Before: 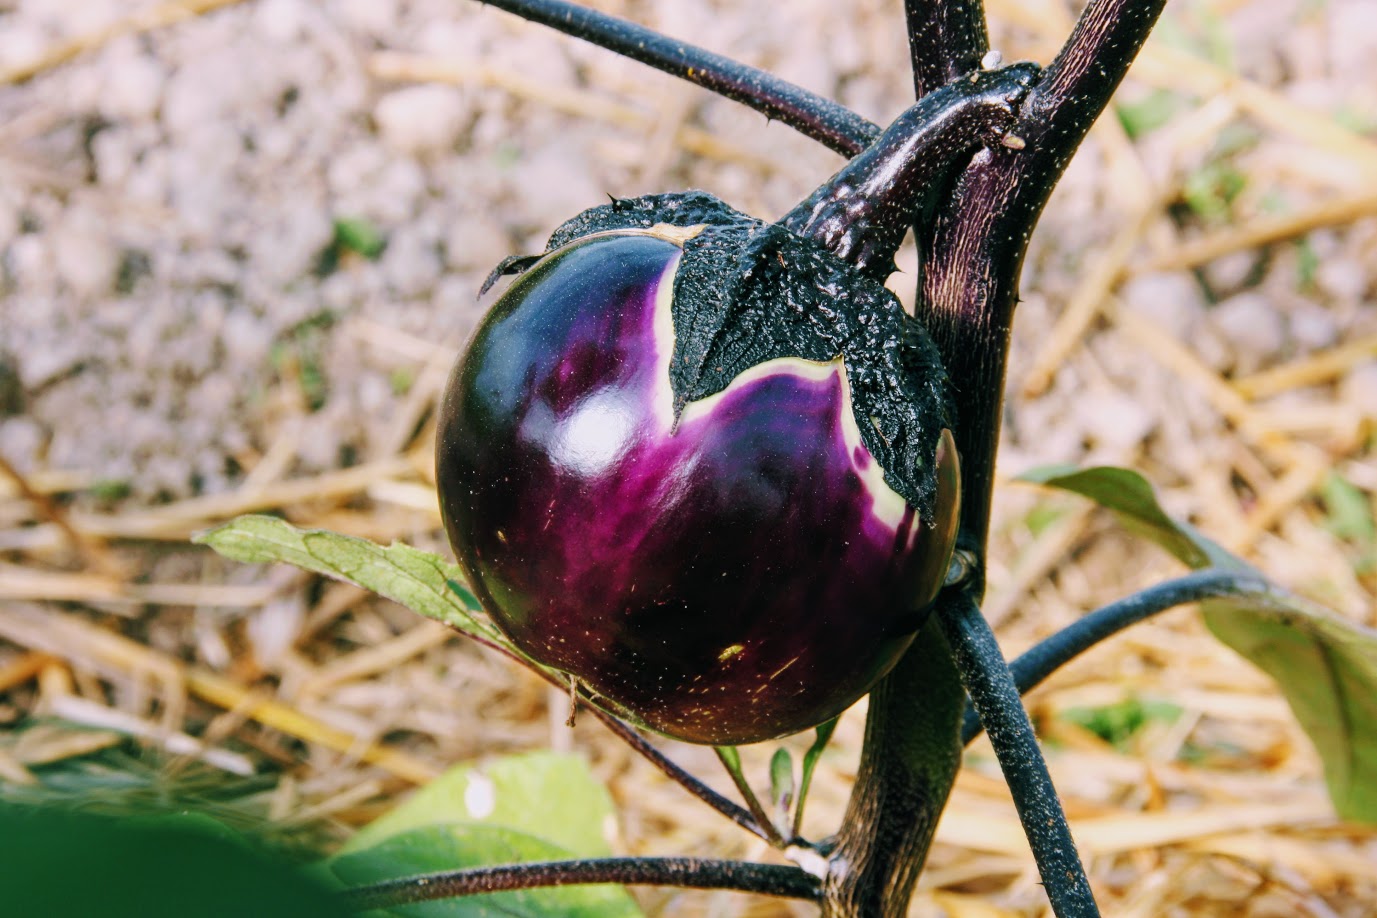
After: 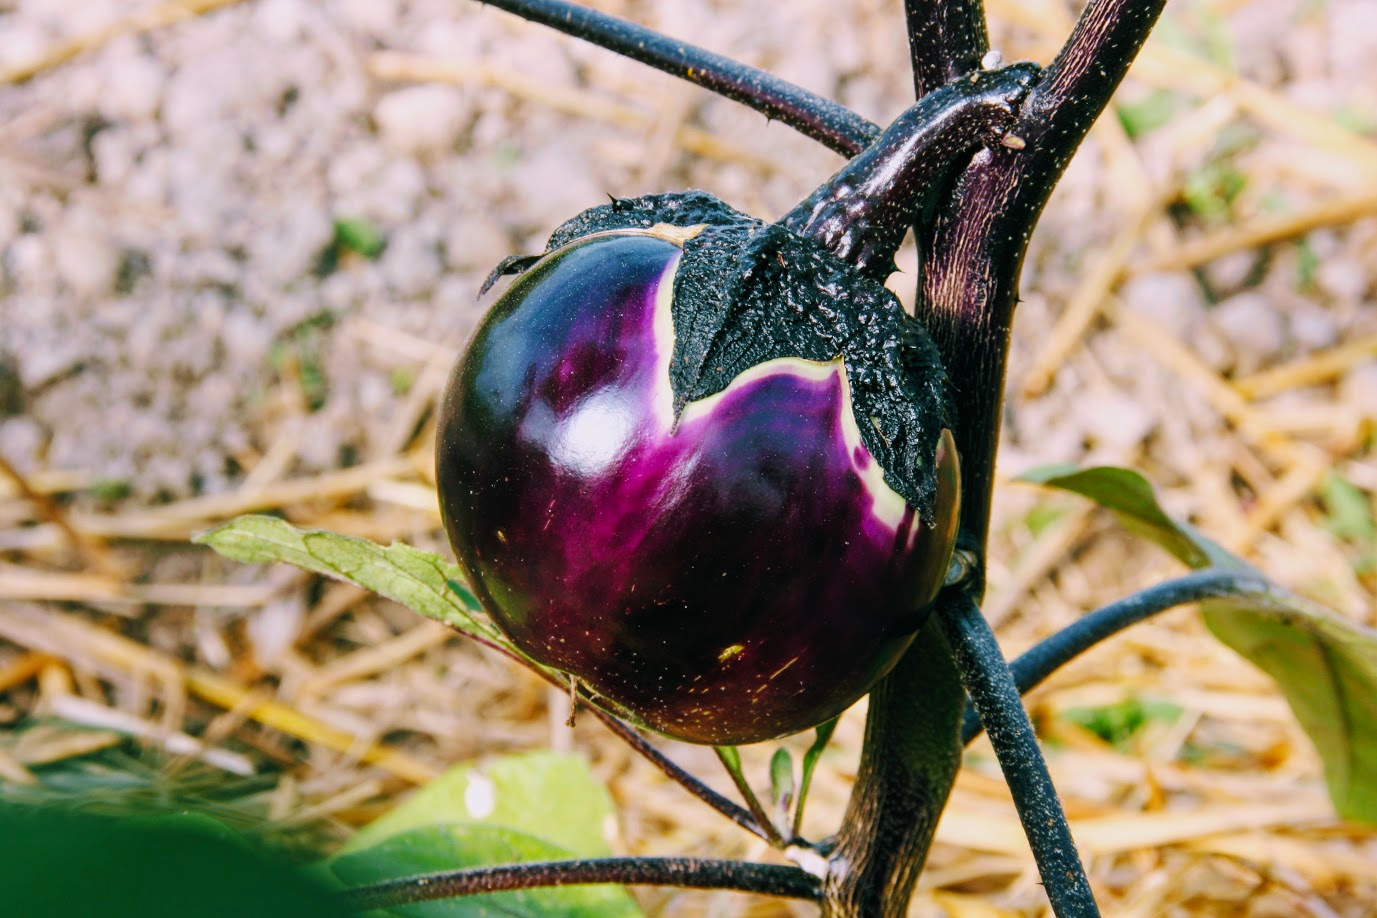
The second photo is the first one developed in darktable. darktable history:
tone equalizer: on, module defaults
color balance rgb: perceptual saturation grading › global saturation 10%, global vibrance 10%
